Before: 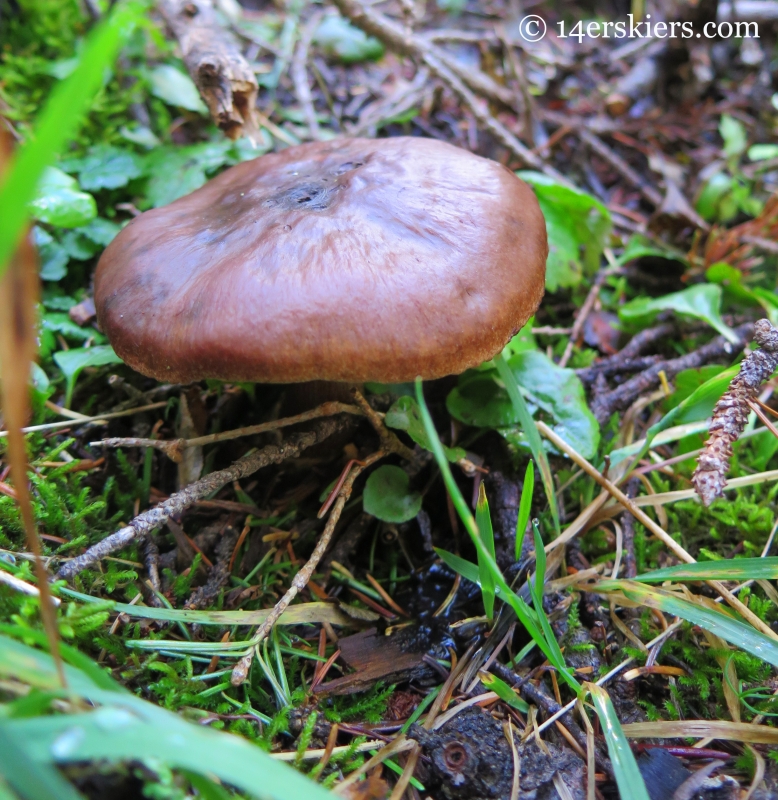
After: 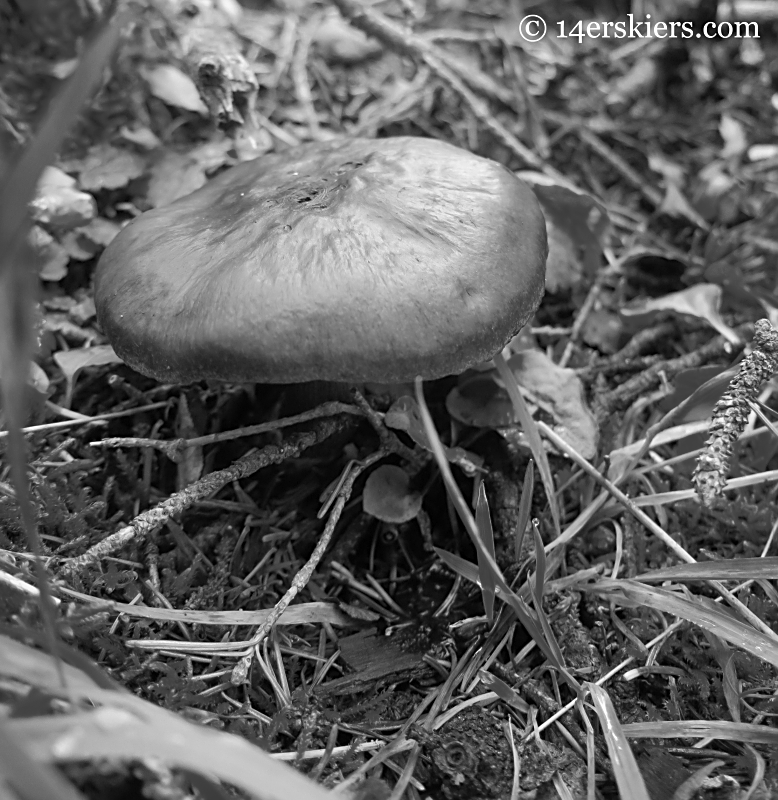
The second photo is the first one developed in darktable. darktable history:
color balance rgb: perceptual saturation grading › global saturation 35%, perceptual saturation grading › highlights -25%, perceptual saturation grading › shadows 50%
monochrome: a 0, b 0, size 0.5, highlights 0.57
sharpen: on, module defaults
white balance: red 1, blue 1
